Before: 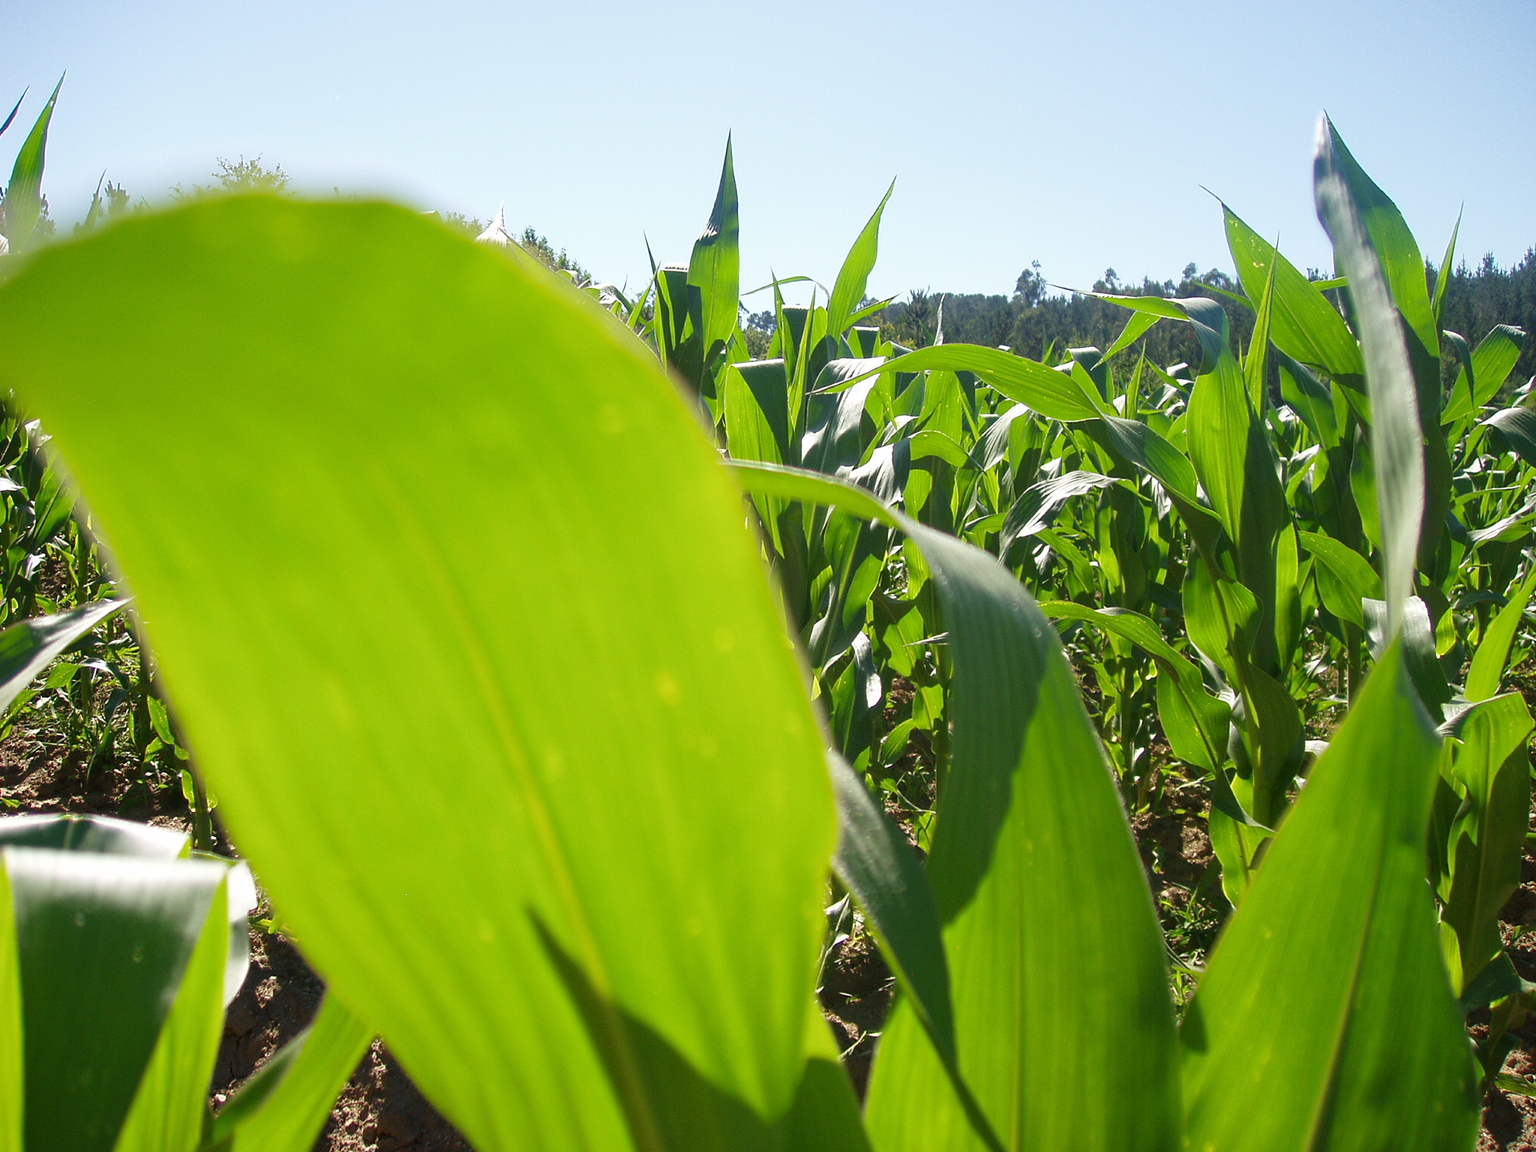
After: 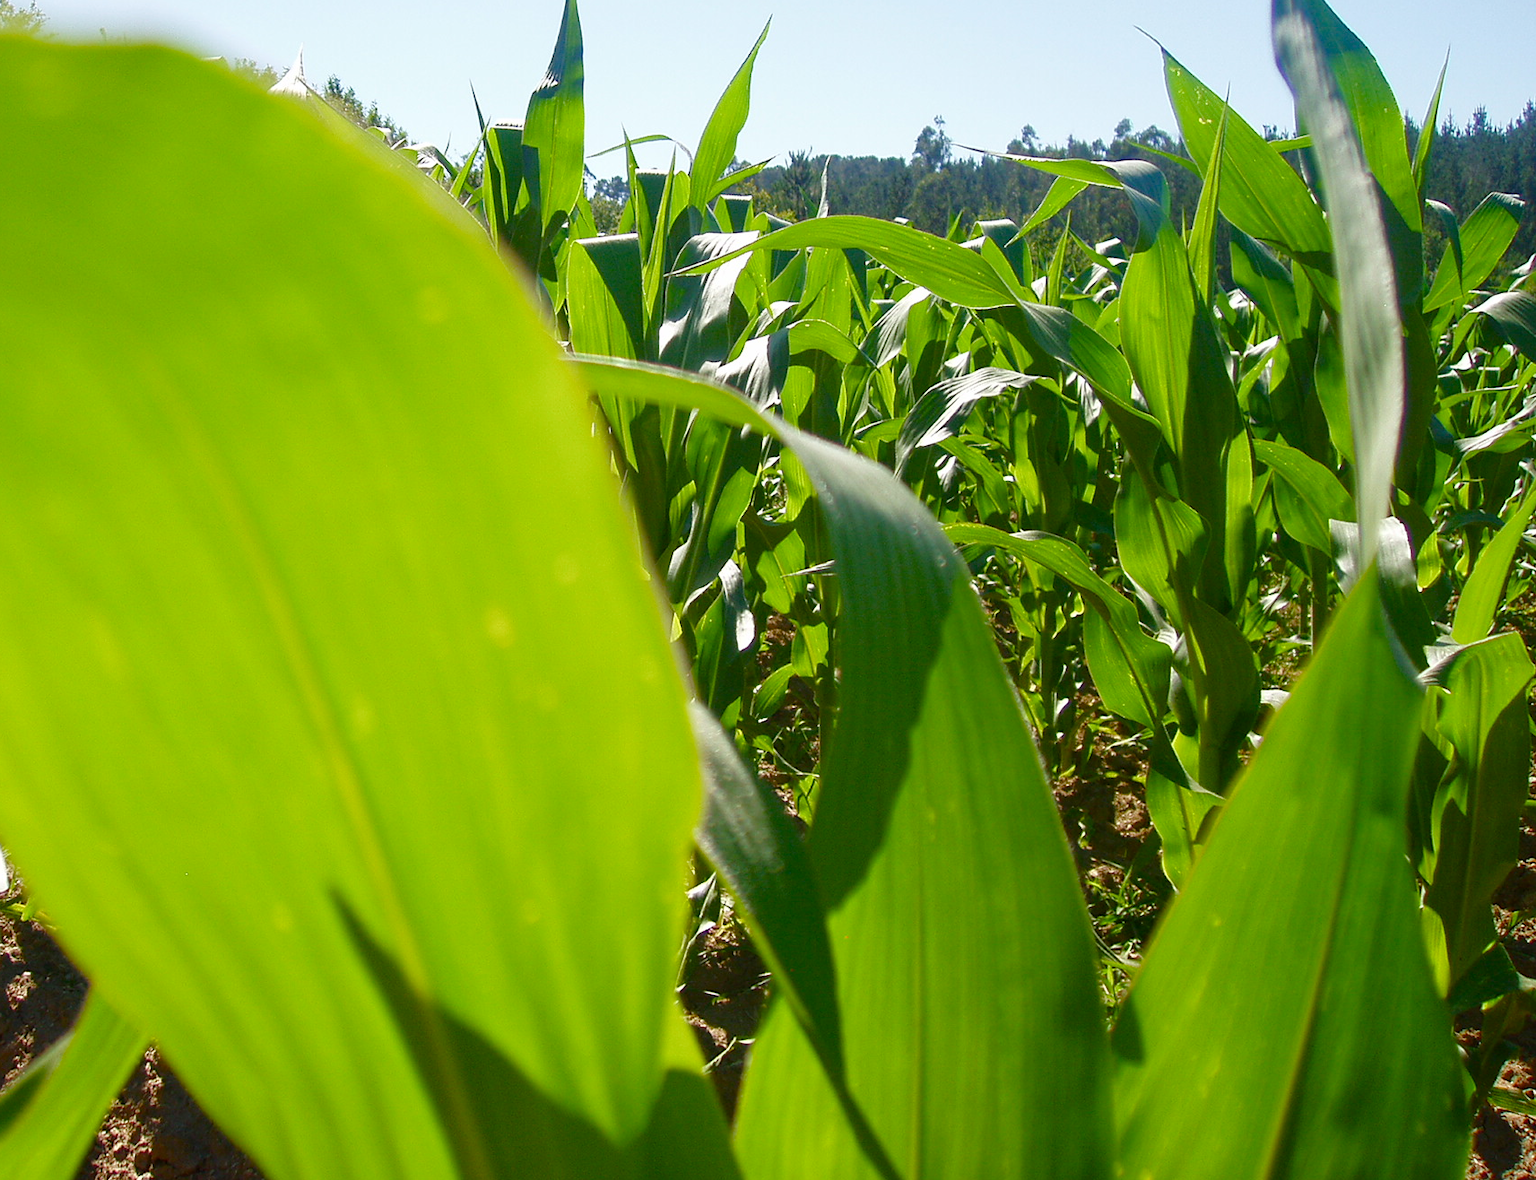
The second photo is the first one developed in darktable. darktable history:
crop: left 16.315%, top 14.246%
color balance rgb: perceptual saturation grading › global saturation 20%, perceptual saturation grading › highlights -25%, perceptual saturation grading › shadows 50%
